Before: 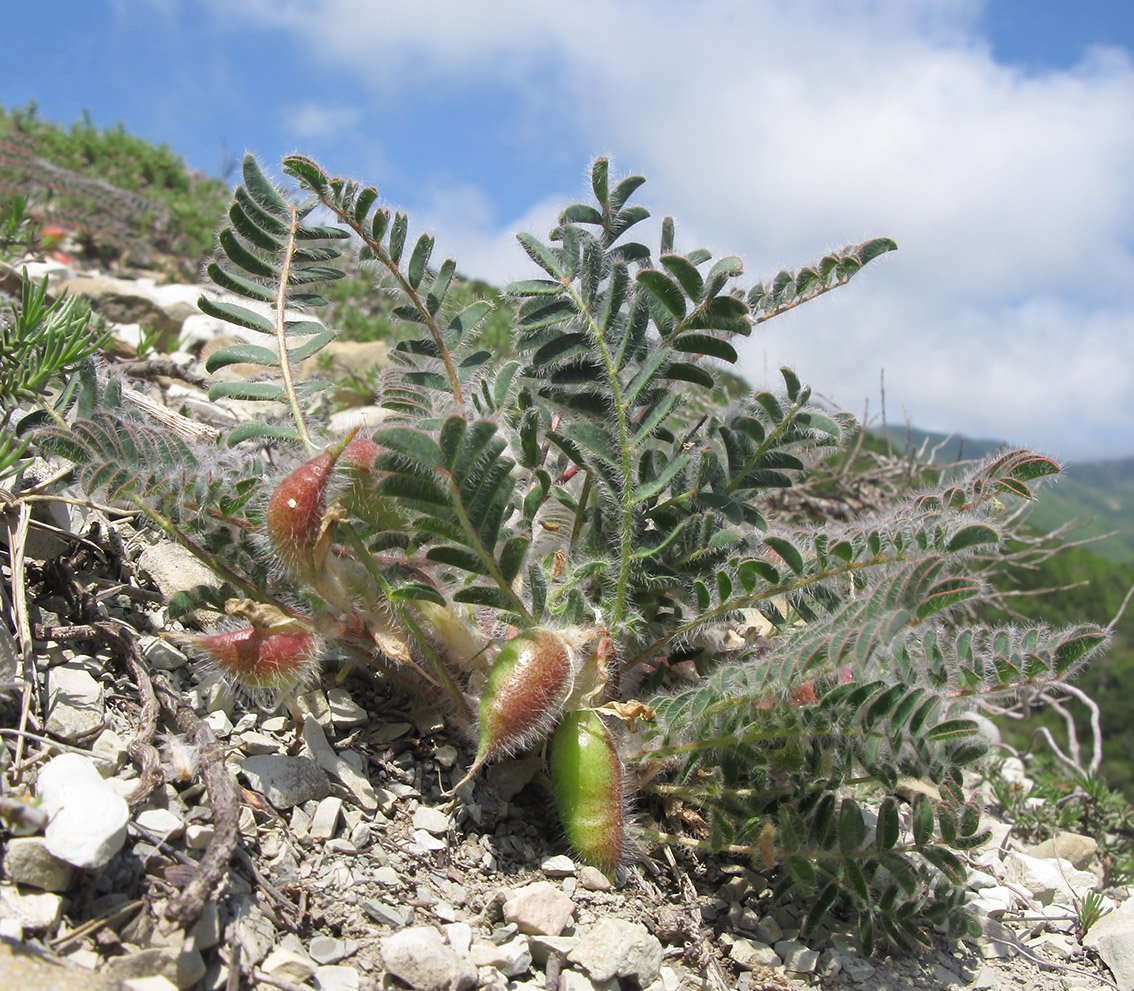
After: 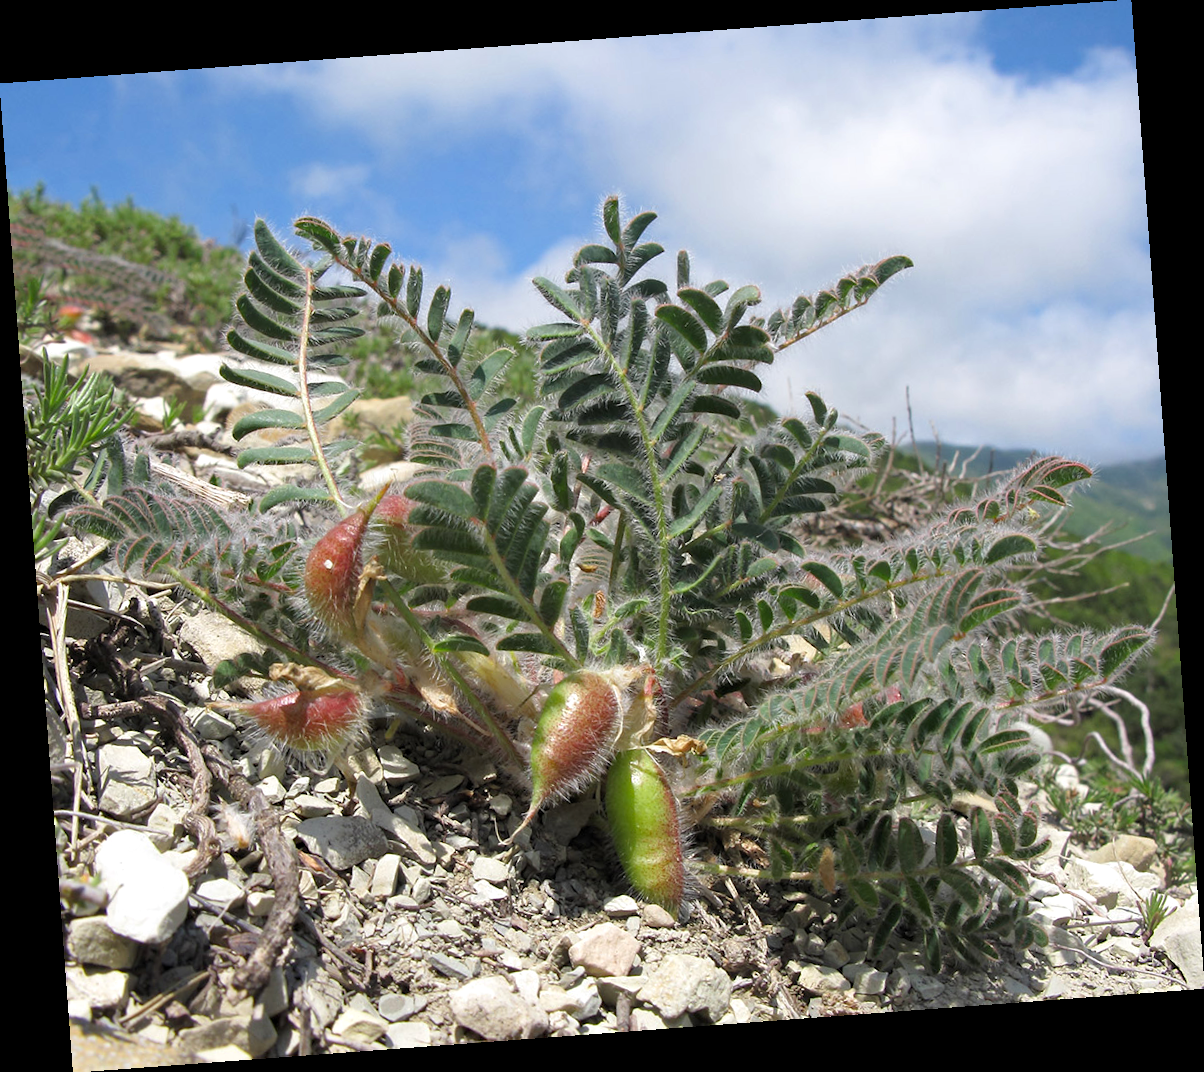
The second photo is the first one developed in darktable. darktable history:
rotate and perspective: rotation -4.25°, automatic cropping off
levels: levels [0.016, 0.492, 0.969]
haze removal: on, module defaults
